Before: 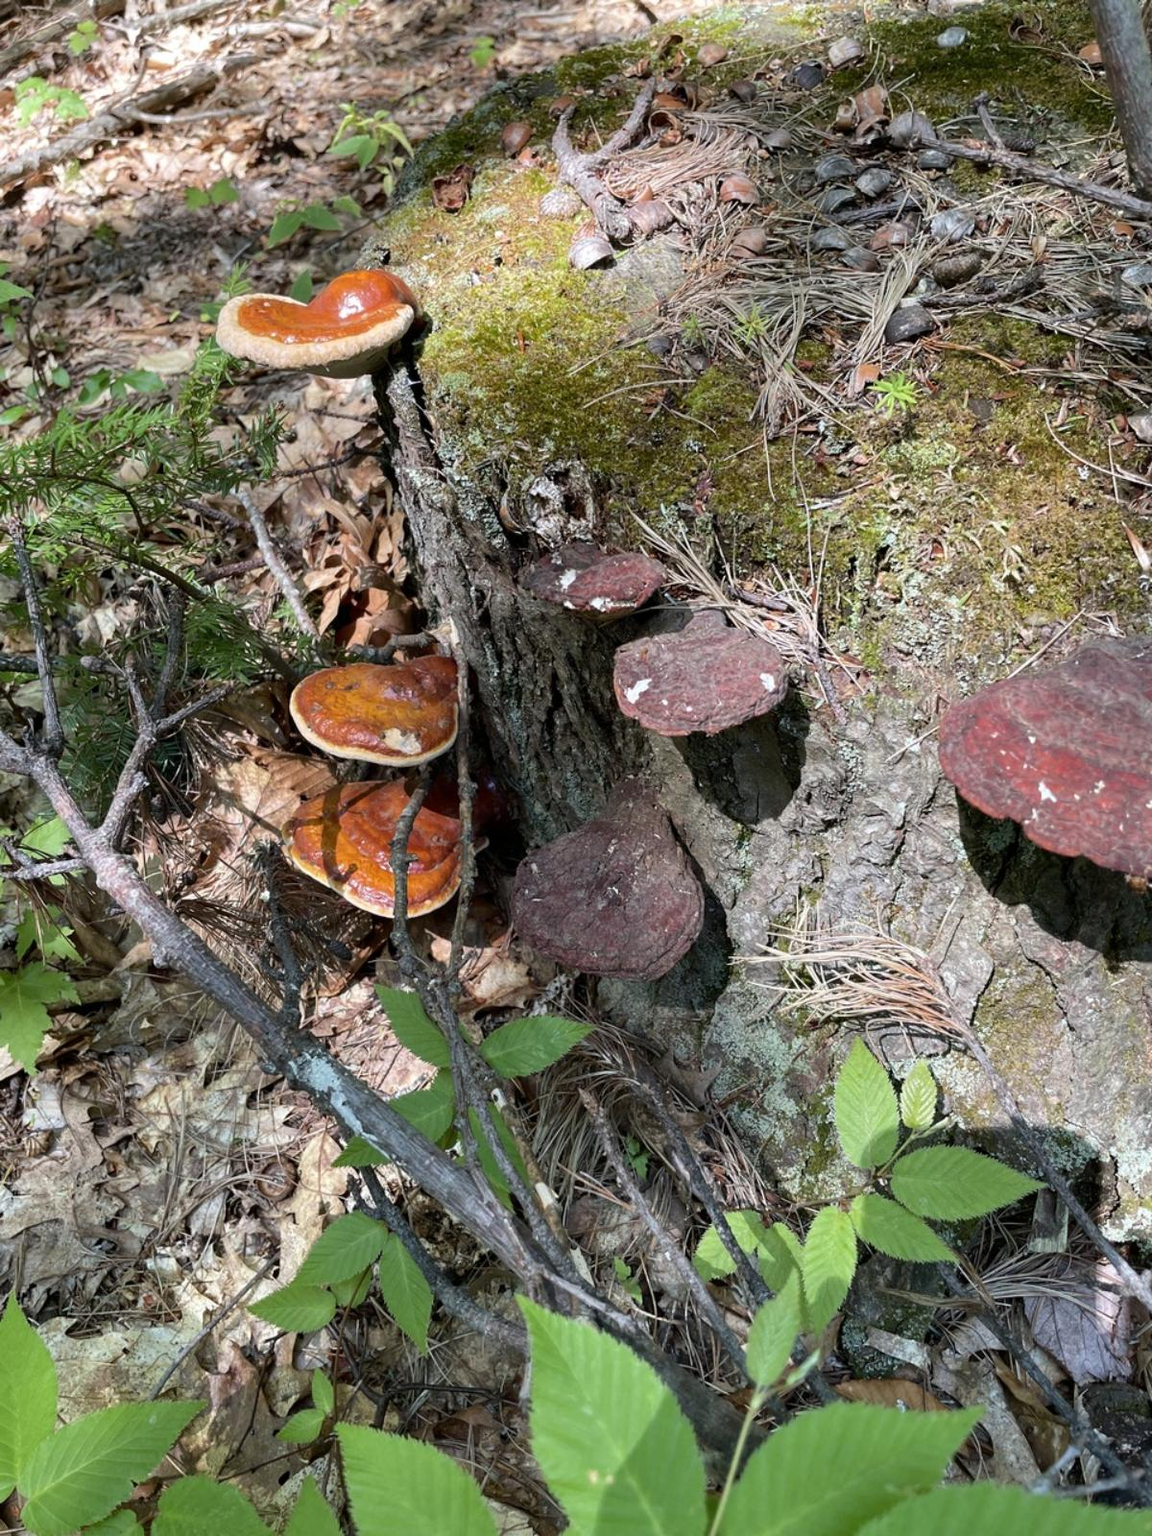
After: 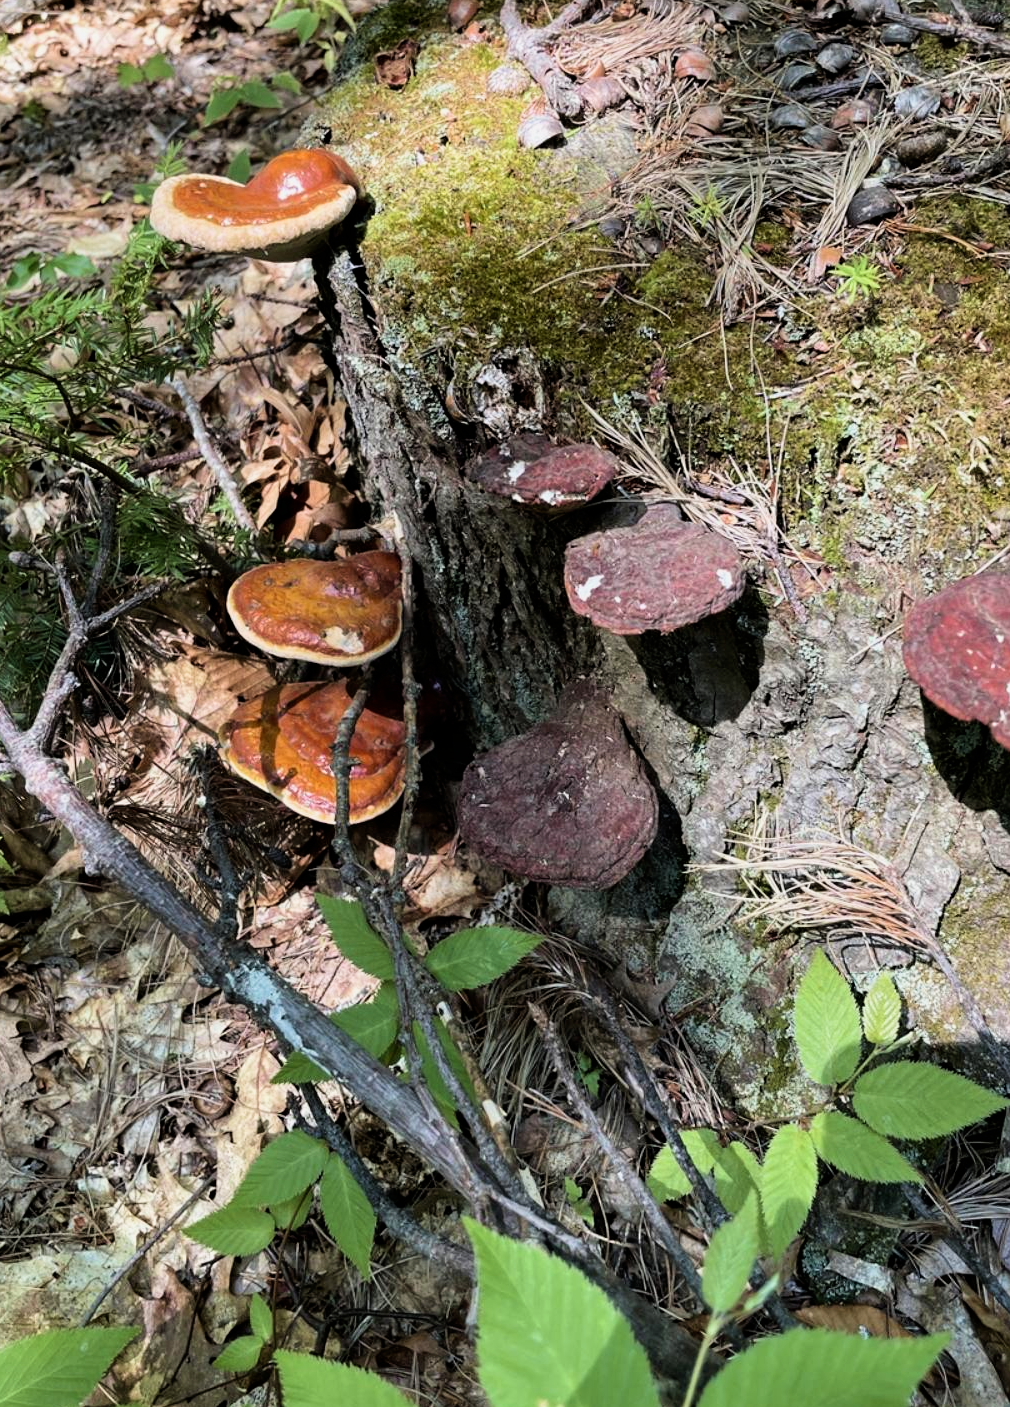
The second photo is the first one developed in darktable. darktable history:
crop: left 6.284%, top 8.296%, right 9.544%, bottom 3.737%
filmic rgb: black relative exposure -8.05 EV, white relative exposure 3.01 EV, hardness 5.39, contrast 1.249
velvia: on, module defaults
